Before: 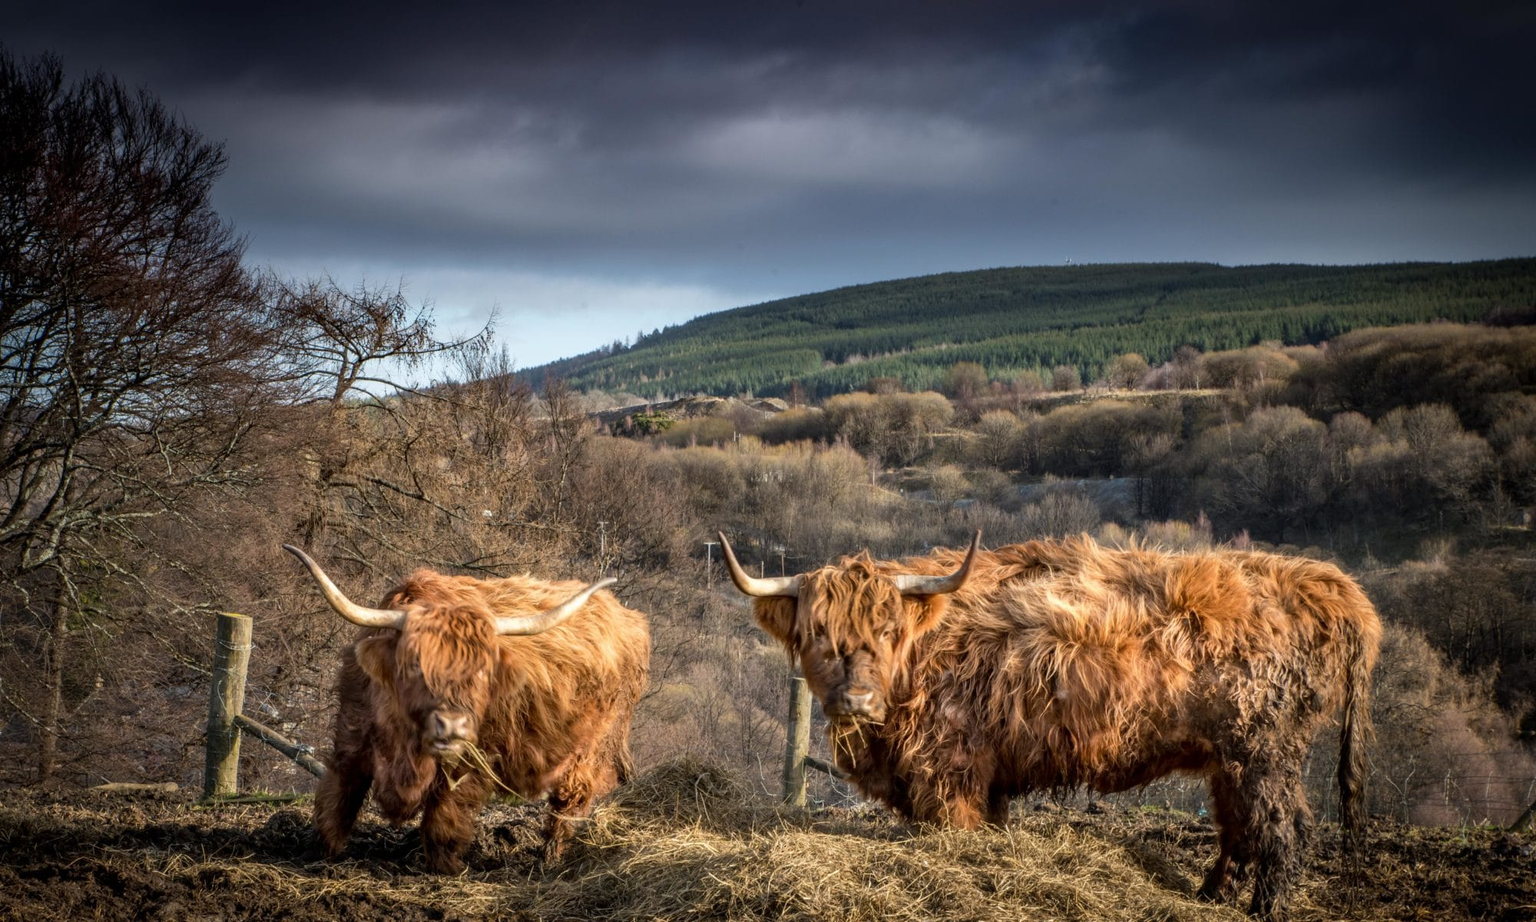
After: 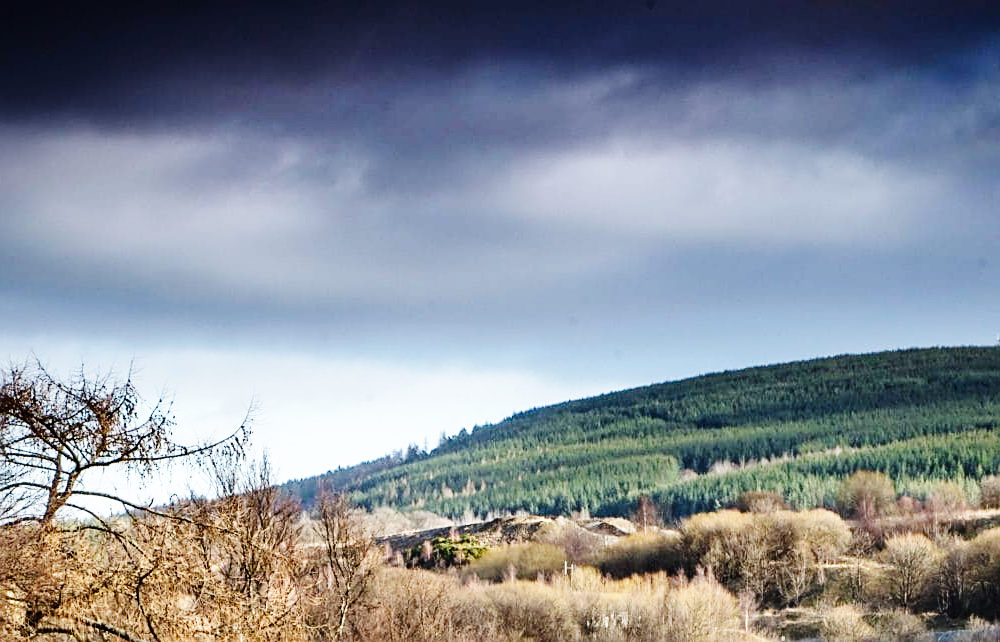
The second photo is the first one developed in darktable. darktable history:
crop: left 19.556%, right 30.401%, bottom 46.458%
base curve: curves: ch0 [(0, 0) (0, 0) (0.002, 0.001) (0.008, 0.003) (0.019, 0.011) (0.037, 0.037) (0.064, 0.11) (0.102, 0.232) (0.152, 0.379) (0.216, 0.524) (0.296, 0.665) (0.394, 0.789) (0.512, 0.881) (0.651, 0.945) (0.813, 0.986) (1, 1)], preserve colors none
sharpen: on, module defaults
